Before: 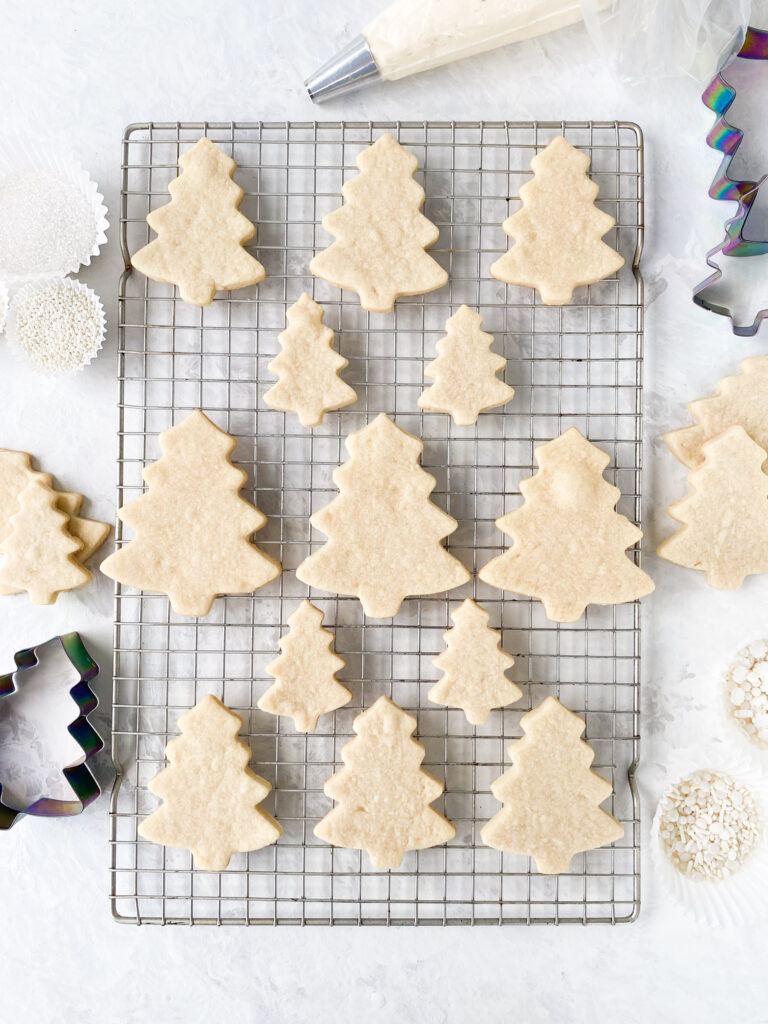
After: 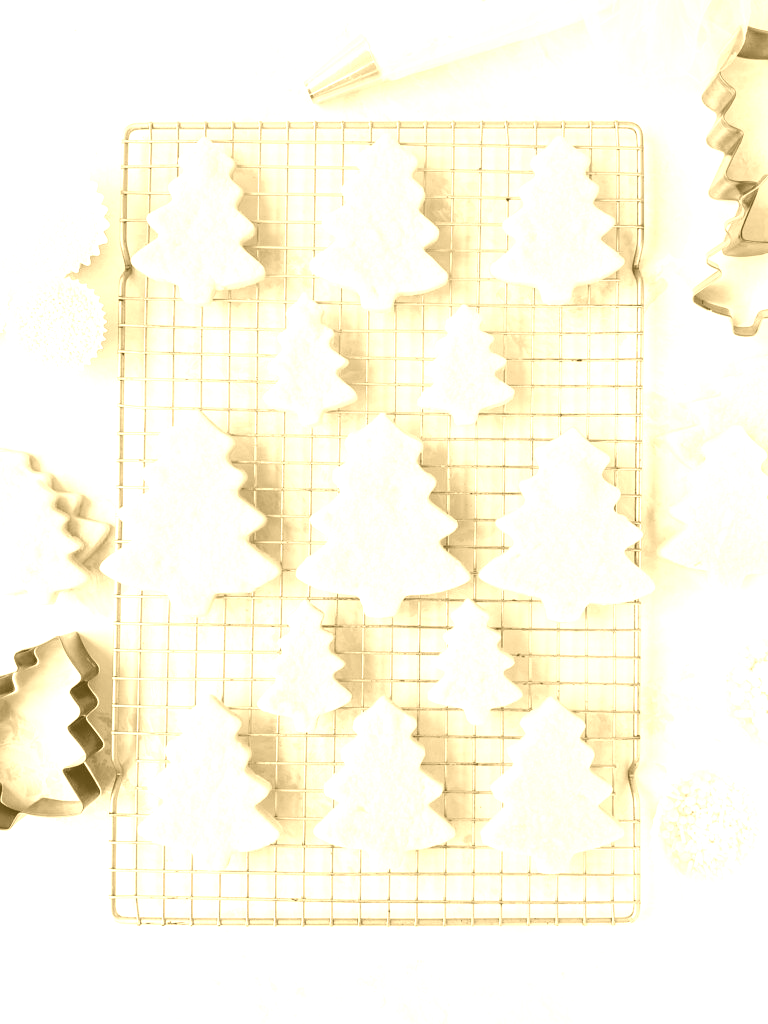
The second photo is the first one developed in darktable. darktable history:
contrast brightness saturation: brightness 0.09, saturation 0.19
local contrast: mode bilateral grid, contrast 10, coarseness 25, detail 115%, midtone range 0.2
colorize: hue 36°, source mix 100%
